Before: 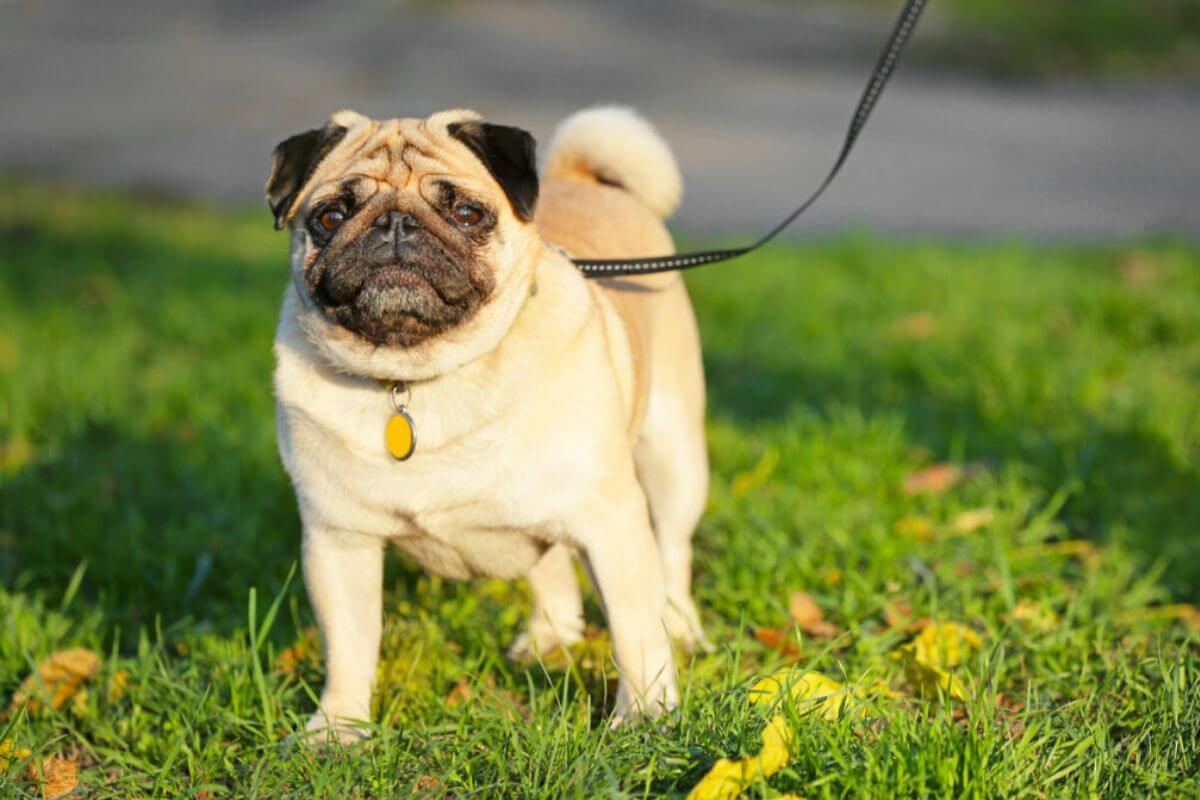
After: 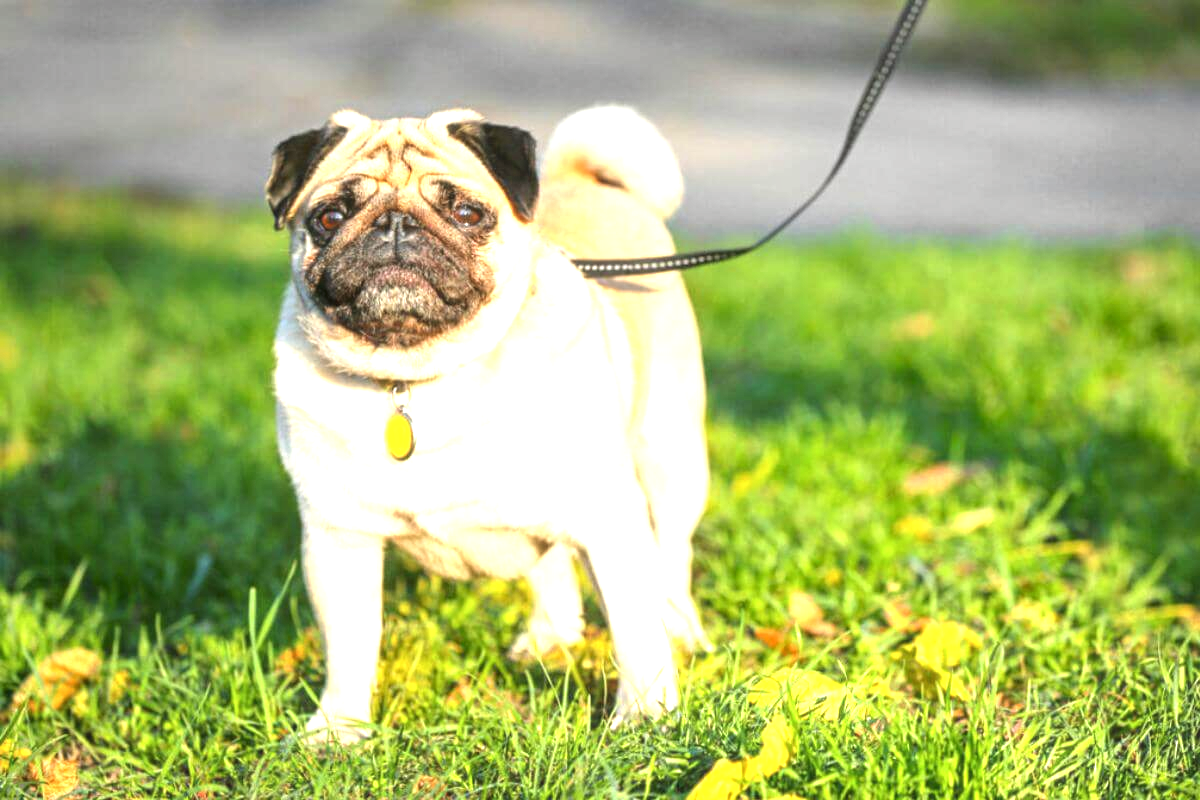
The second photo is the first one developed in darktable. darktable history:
local contrast: on, module defaults
exposure: exposure 1.137 EV, compensate exposure bias true, compensate highlight preservation false
haze removal: strength -0.042, compatibility mode true, adaptive false
